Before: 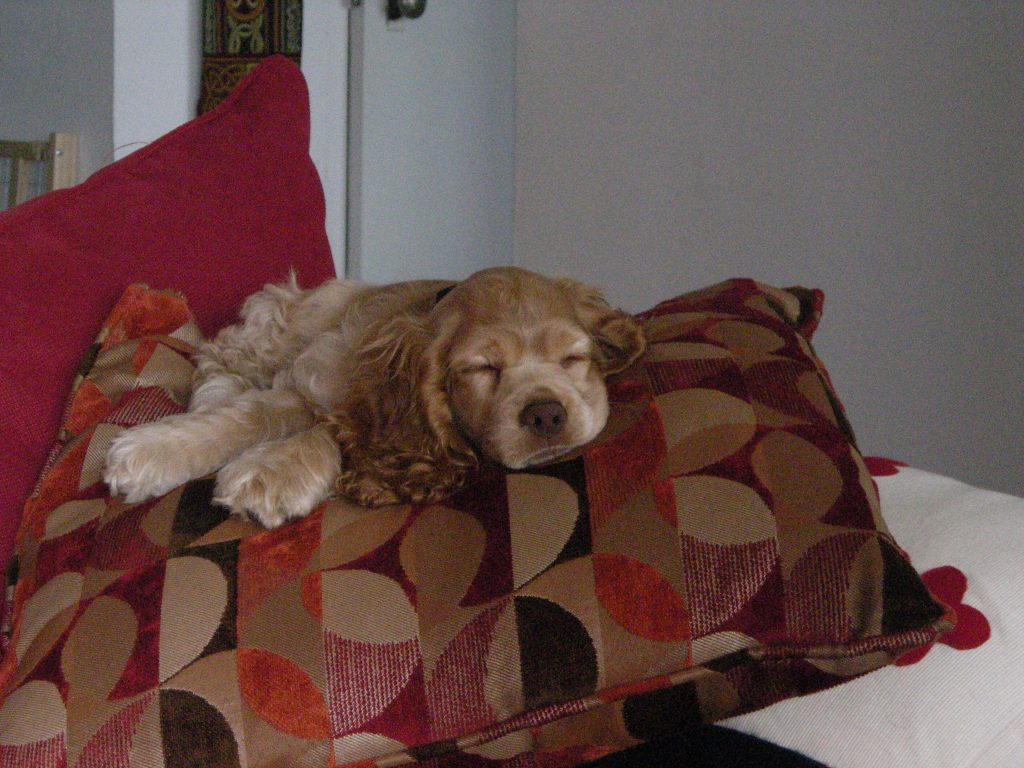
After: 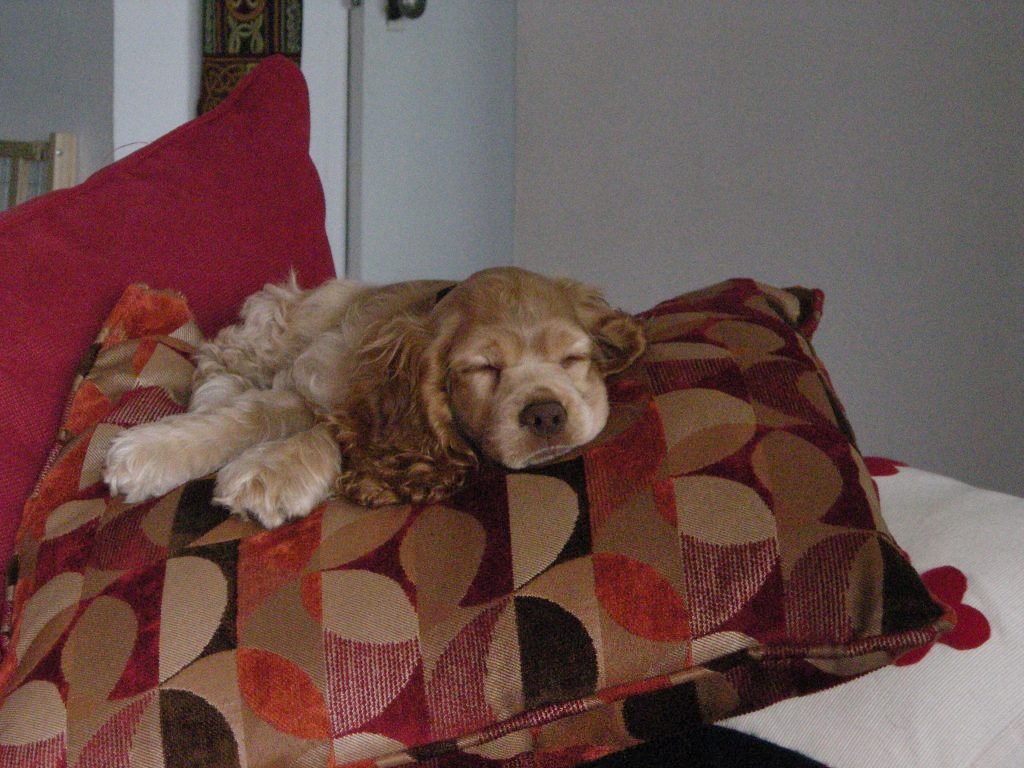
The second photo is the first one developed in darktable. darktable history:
bloom: size 9%, threshold 100%, strength 7%
shadows and highlights: shadows 43.71, white point adjustment -1.46, soften with gaussian
